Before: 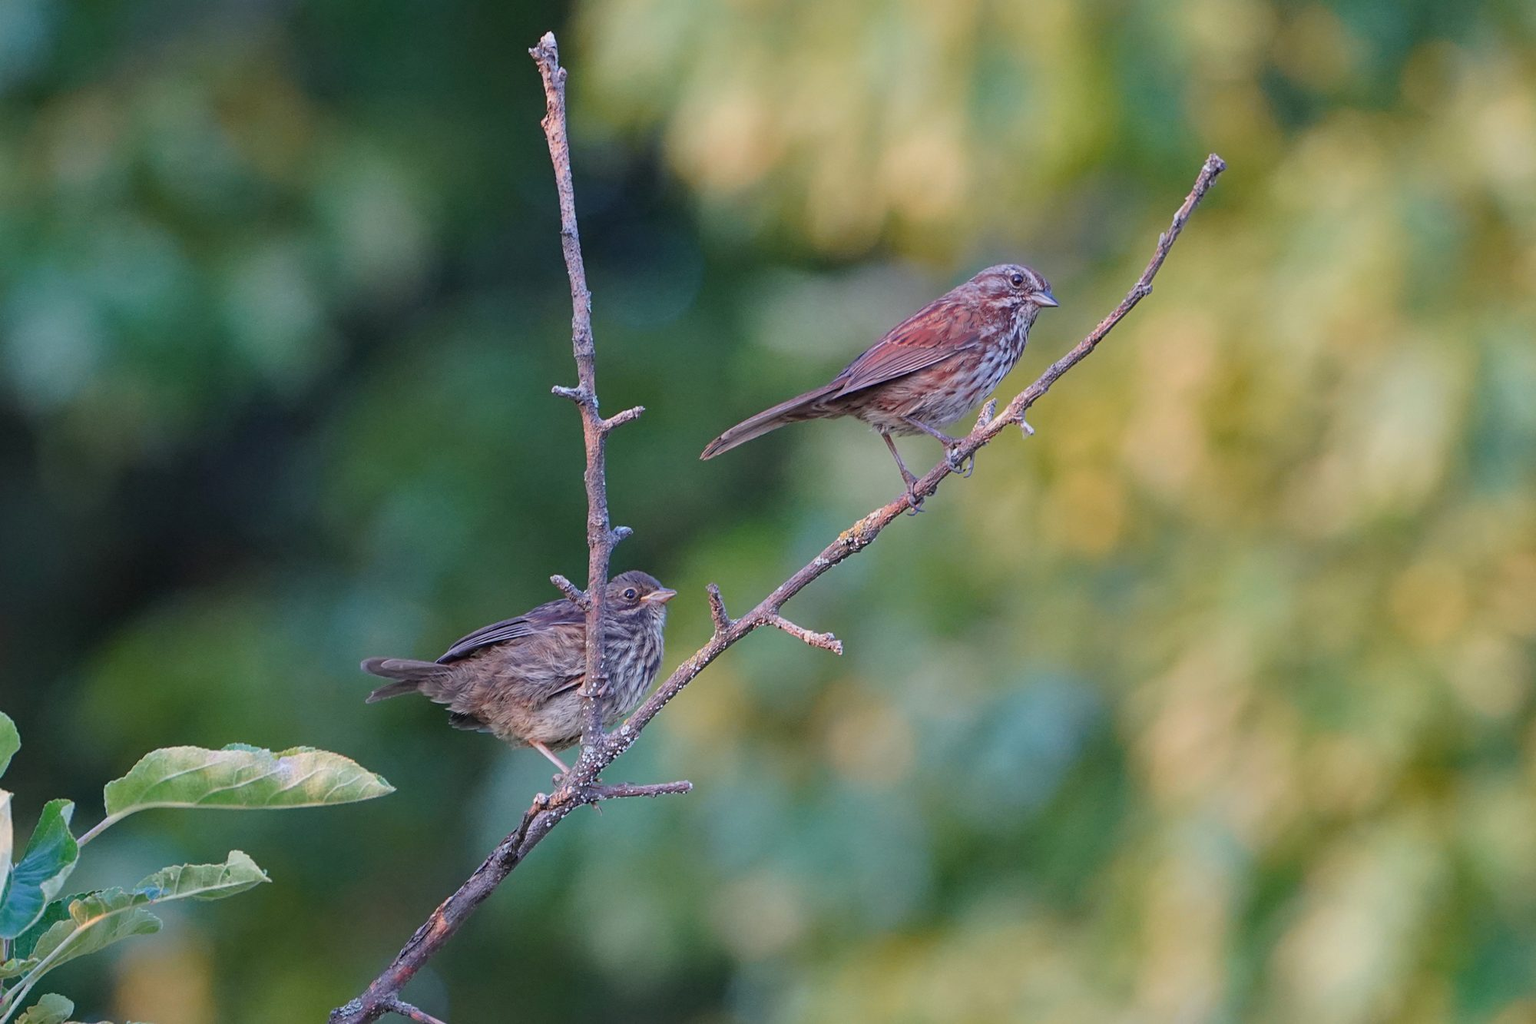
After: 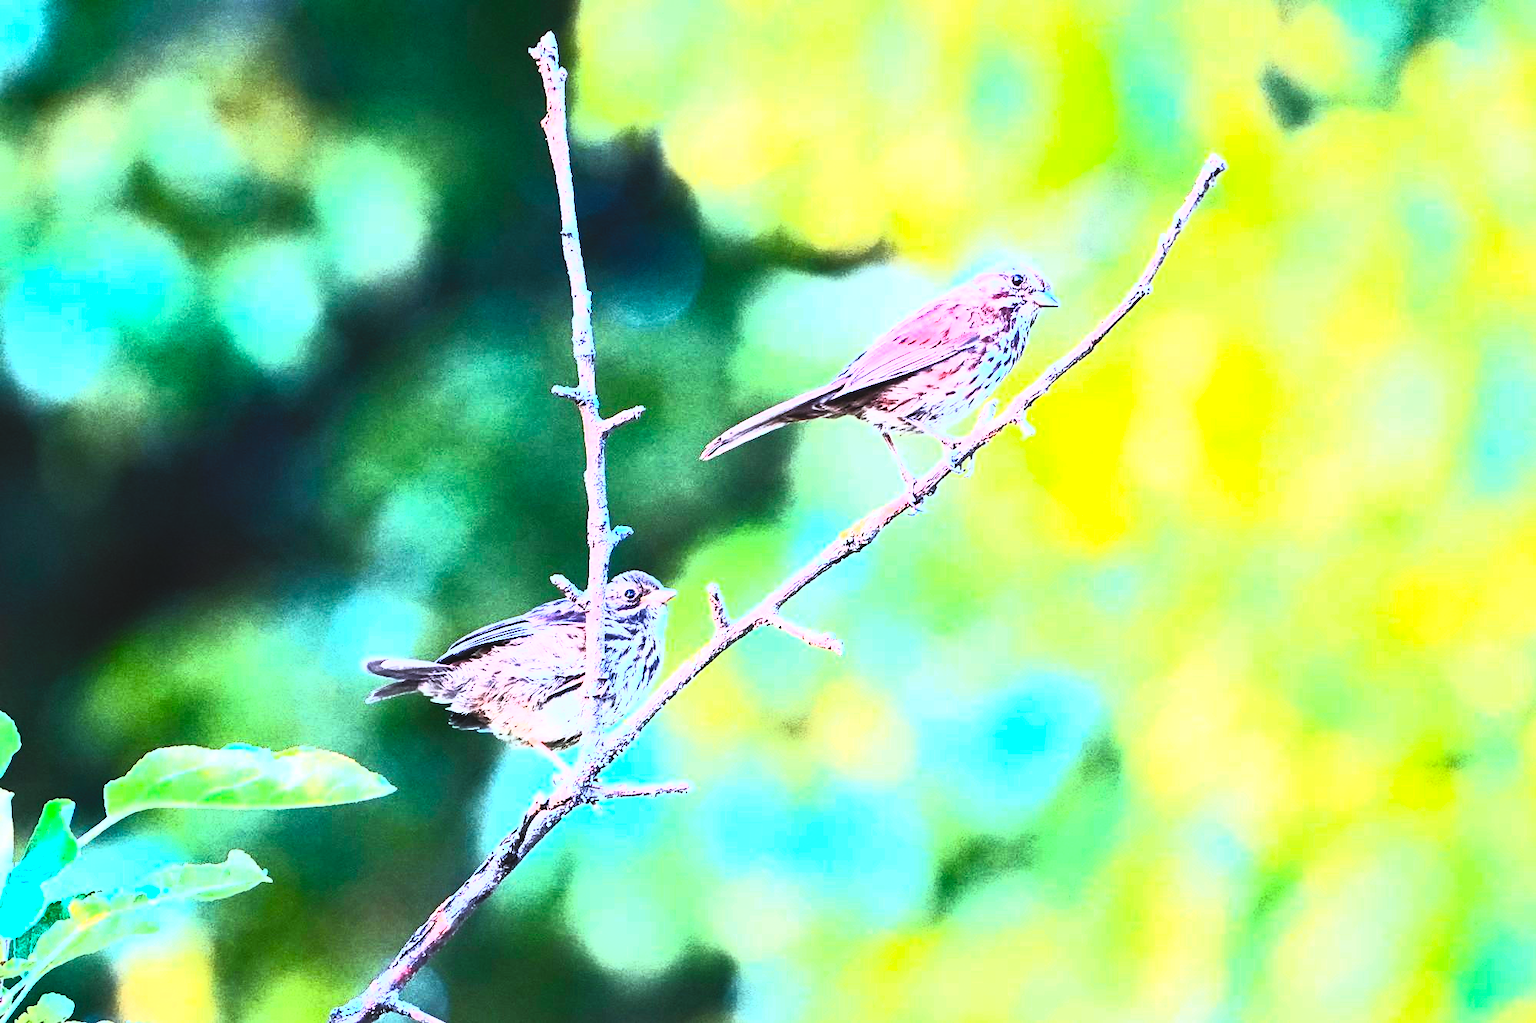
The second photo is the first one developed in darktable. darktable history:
white balance: red 0.925, blue 1.046
contrast brightness saturation: contrast 1, brightness 1, saturation 1
rgb curve: curves: ch0 [(0, 0) (0.21, 0.15) (0.24, 0.21) (0.5, 0.75) (0.75, 0.96) (0.89, 0.99) (1, 1)]; ch1 [(0, 0.02) (0.21, 0.13) (0.25, 0.2) (0.5, 0.67) (0.75, 0.9) (0.89, 0.97) (1, 1)]; ch2 [(0, 0.02) (0.21, 0.13) (0.25, 0.2) (0.5, 0.67) (0.75, 0.9) (0.89, 0.97) (1, 1)], compensate middle gray true
